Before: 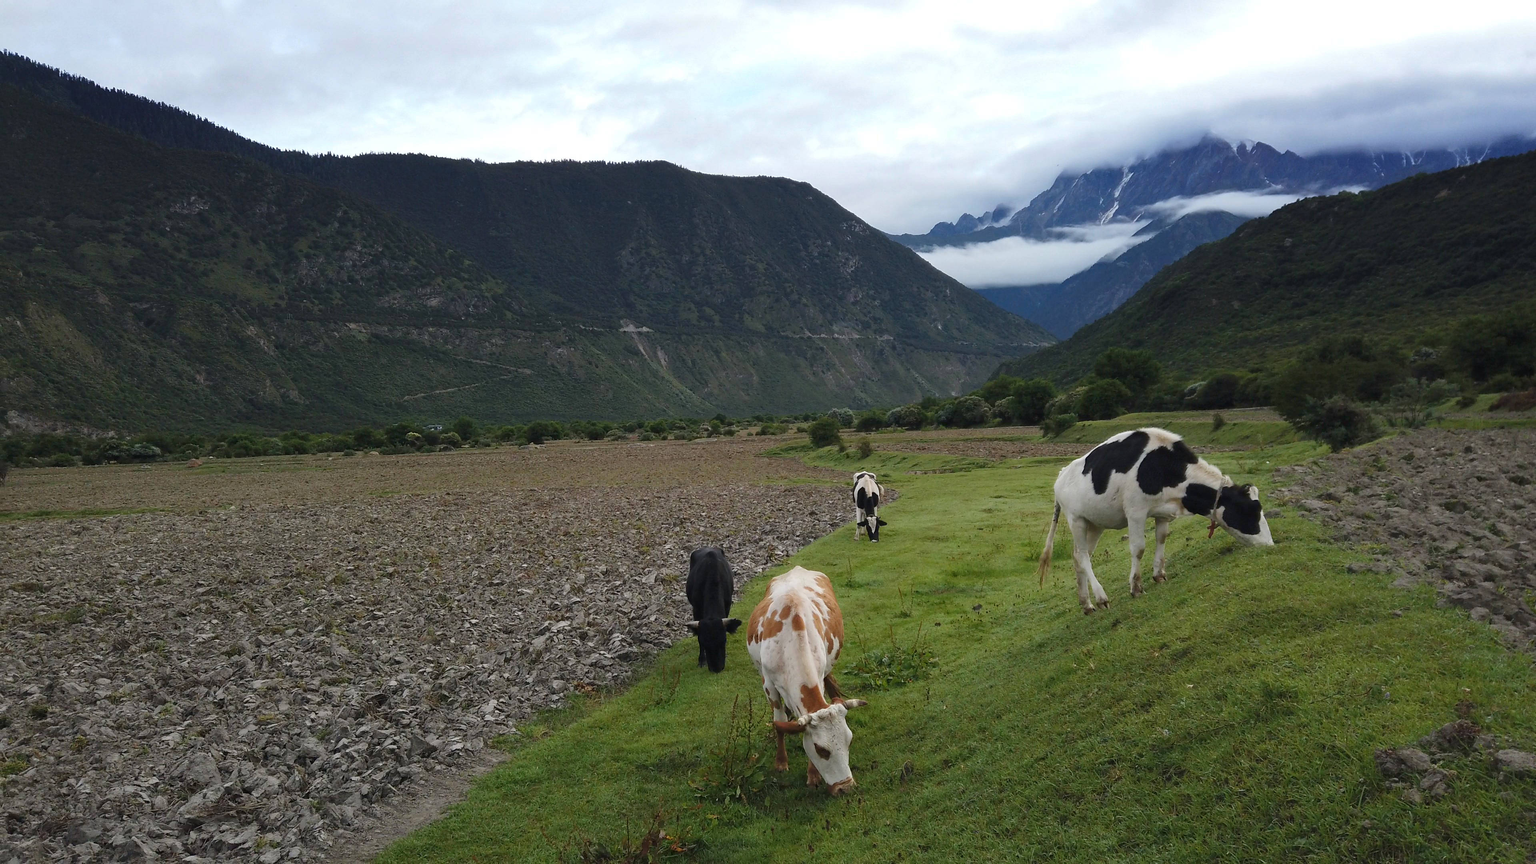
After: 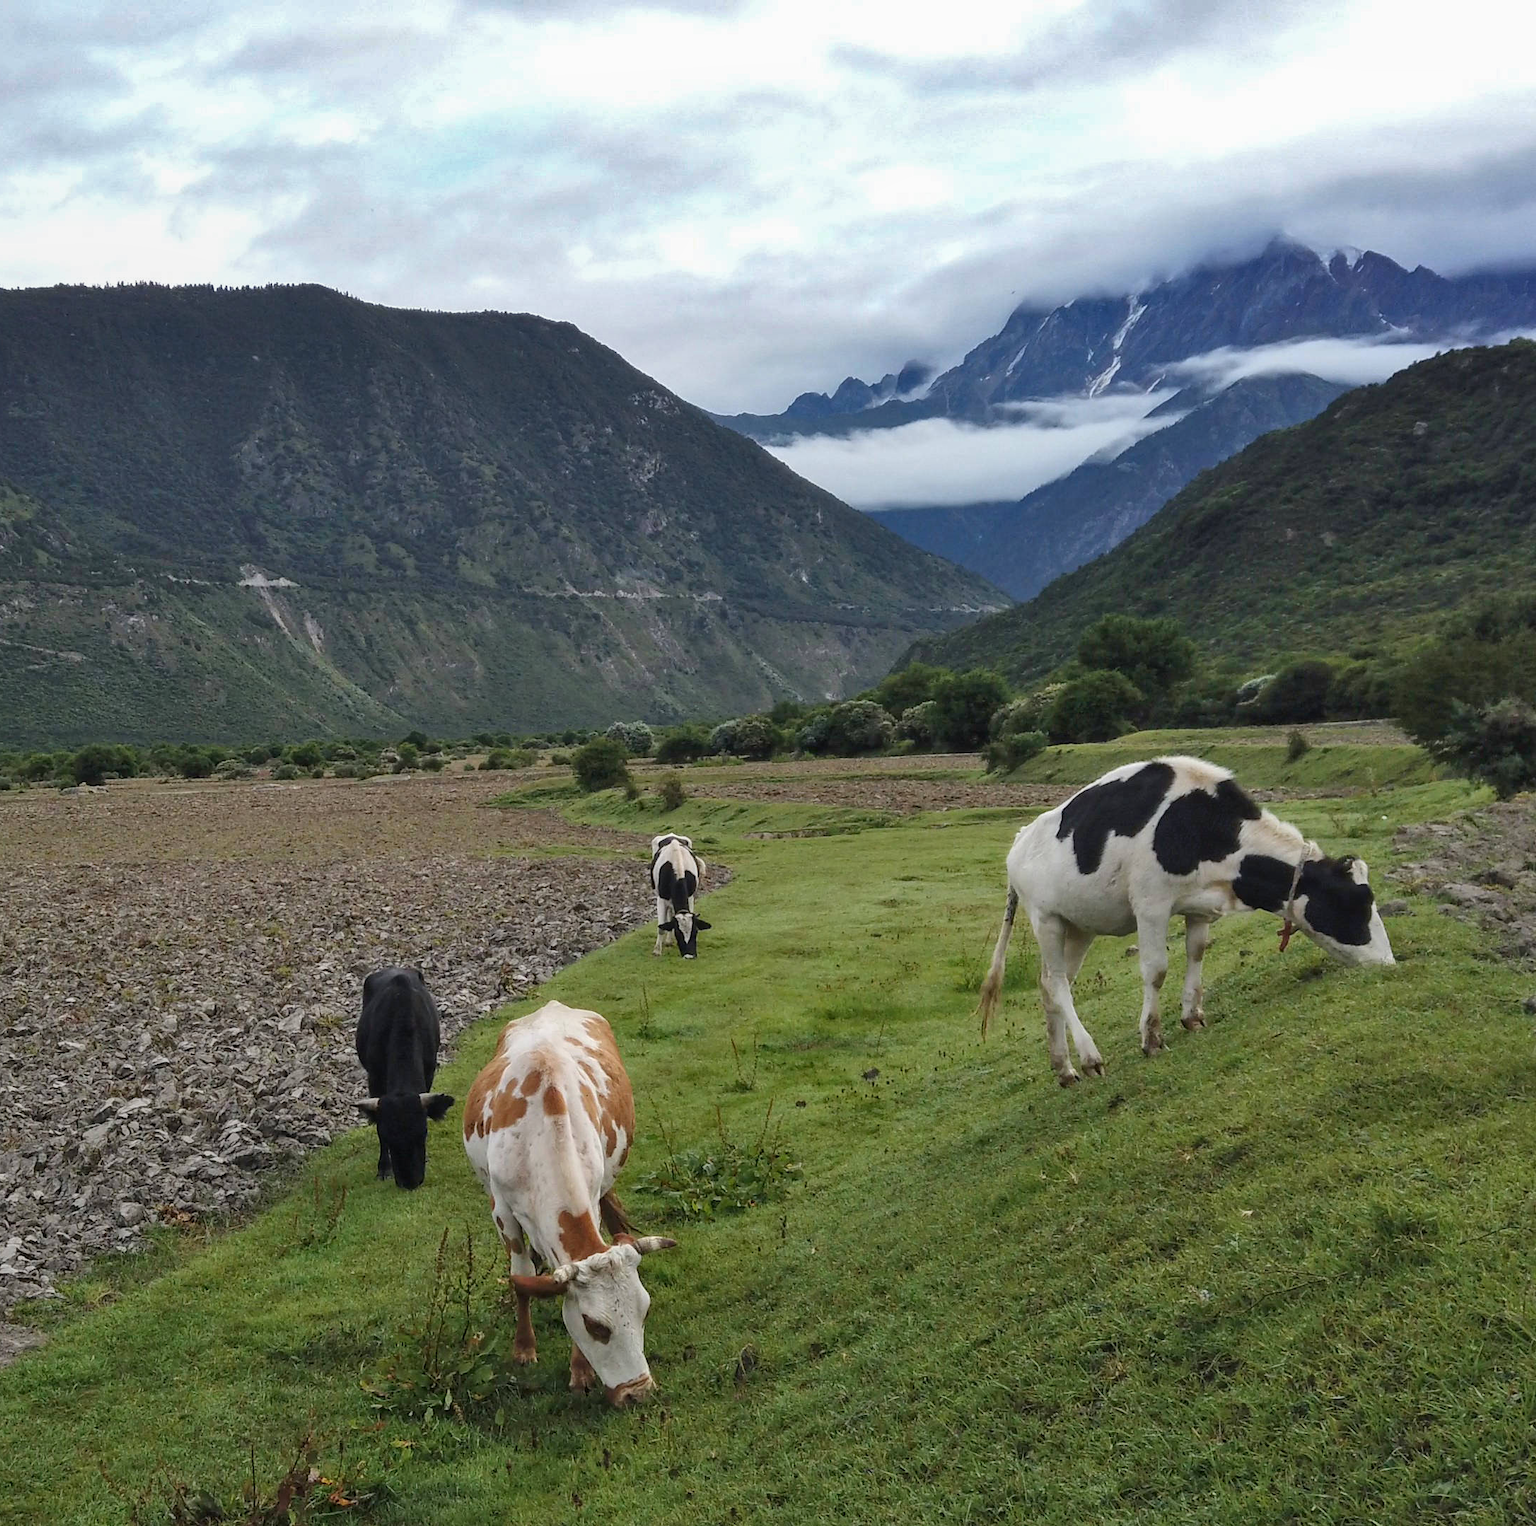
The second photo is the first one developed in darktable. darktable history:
crop: left 31.574%, top 0.005%, right 11.857%
local contrast: detail 117%
shadows and highlights: soften with gaussian
